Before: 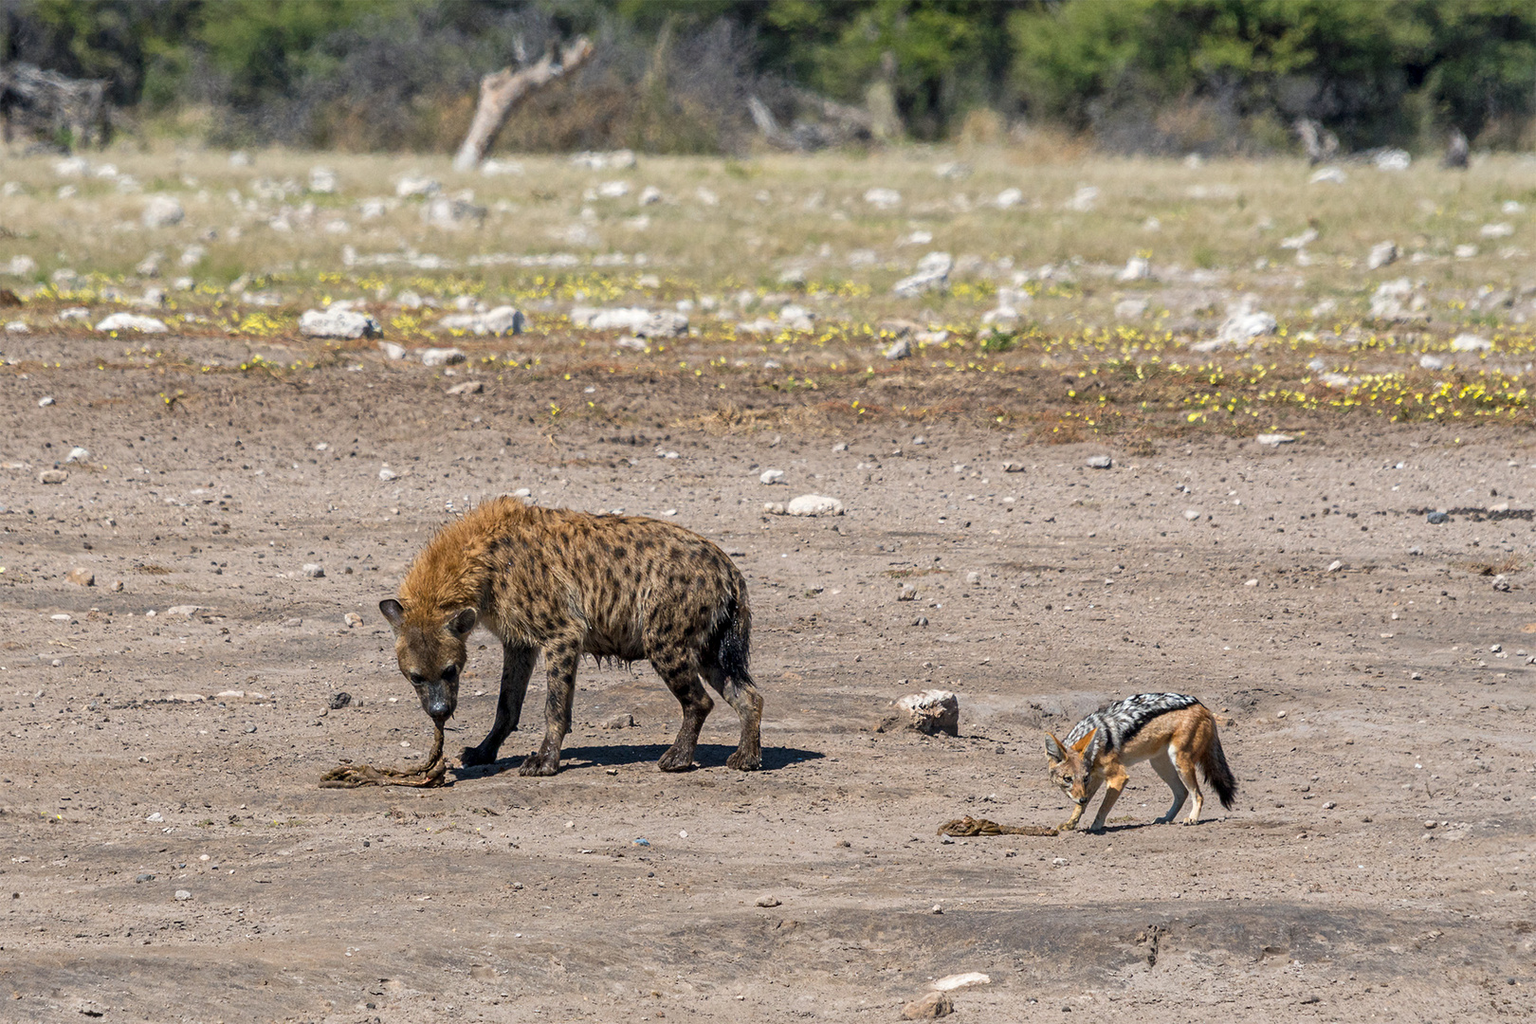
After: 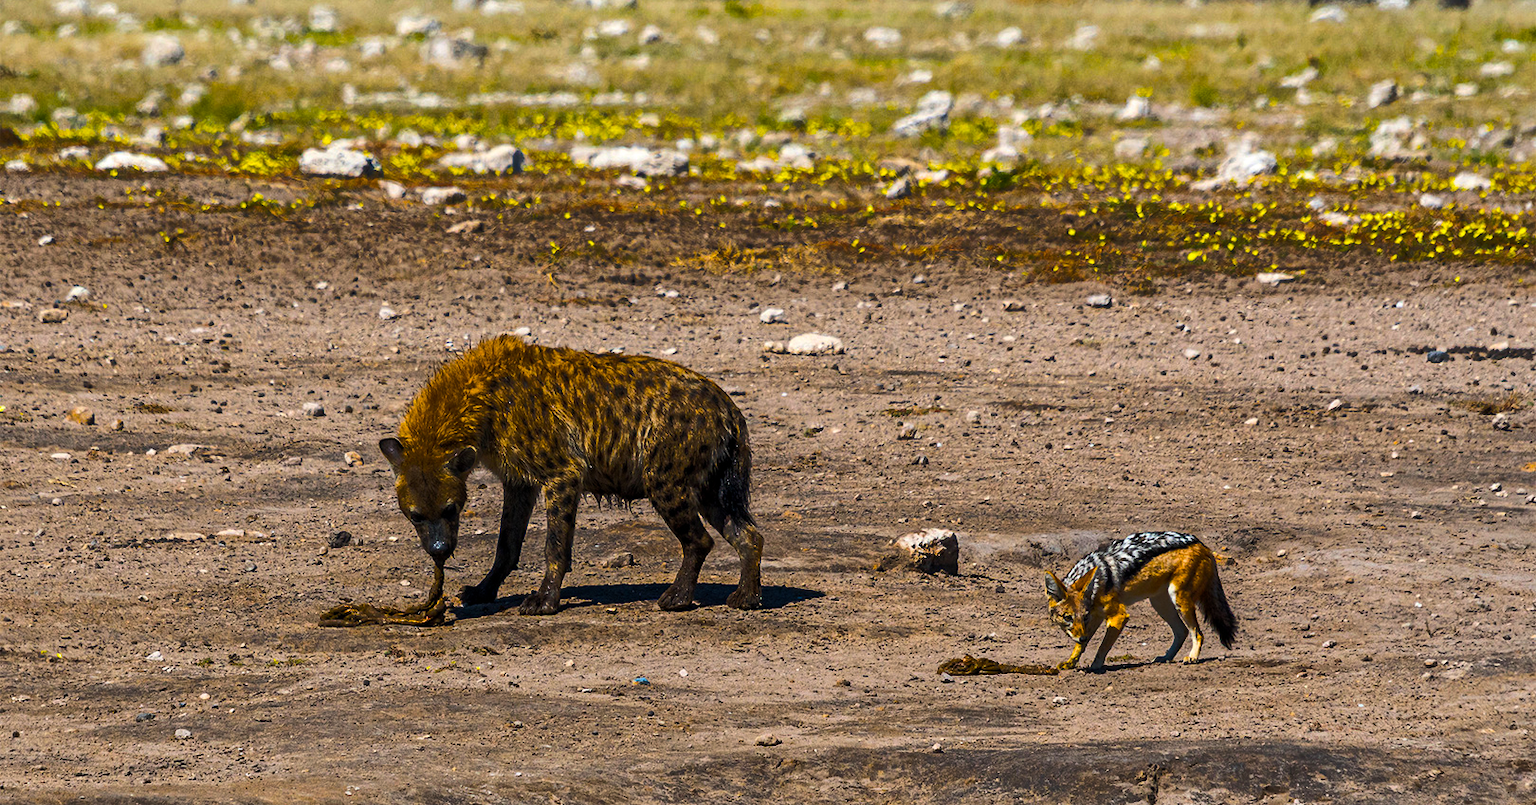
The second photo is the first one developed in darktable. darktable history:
color balance rgb: linear chroma grading › global chroma 40.15%, perceptual saturation grading › global saturation 60.58%, perceptual saturation grading › highlights 20.44%, perceptual saturation grading › shadows -50.36%, perceptual brilliance grading › highlights 2.19%, perceptual brilliance grading › mid-tones -50.36%, perceptual brilliance grading › shadows -50.36%
crop and rotate: top 15.774%, bottom 5.506%
contrast equalizer: y [[0.5 ×6], [0.5 ×6], [0.5, 0.5, 0.501, 0.545, 0.707, 0.863], [0 ×6], [0 ×6]]
